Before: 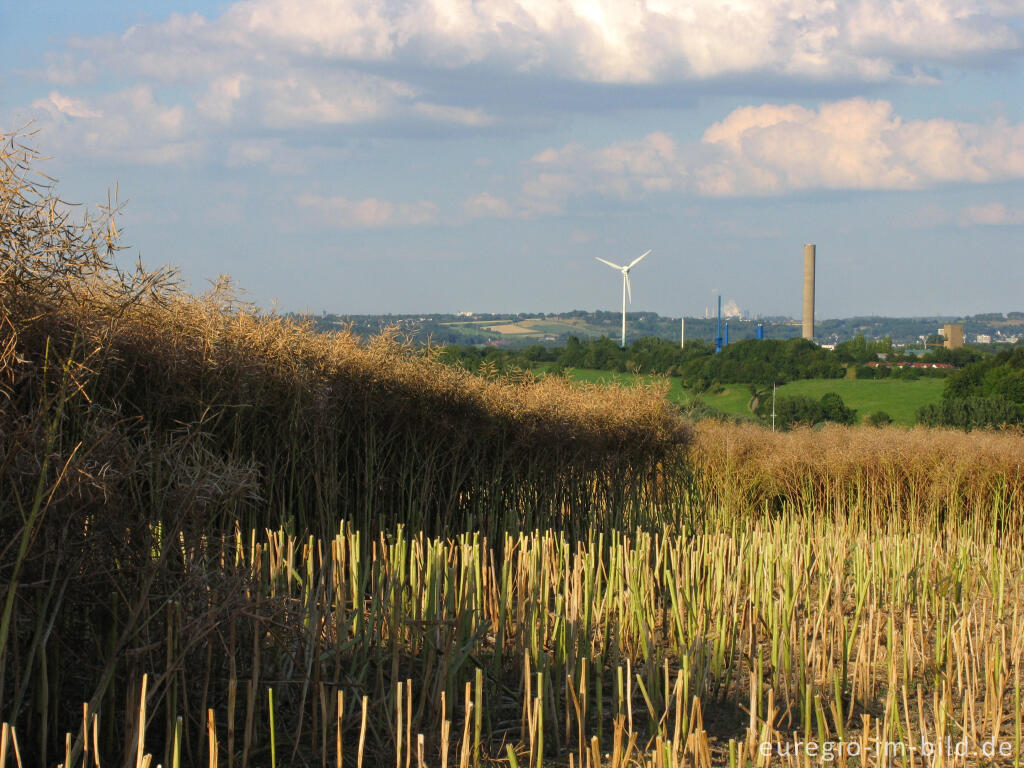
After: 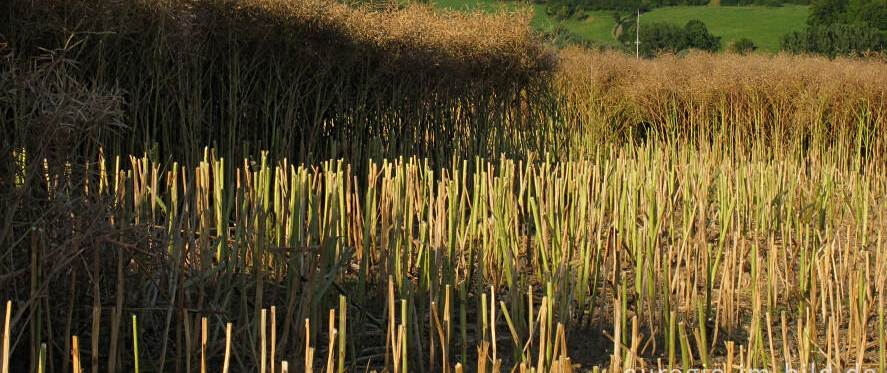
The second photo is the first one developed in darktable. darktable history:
exposure: black level correction 0.001, exposure -0.125 EV, compensate highlight preservation false
crop and rotate: left 13.292%, top 48.674%, bottom 2.752%
sharpen: amount 0.217
